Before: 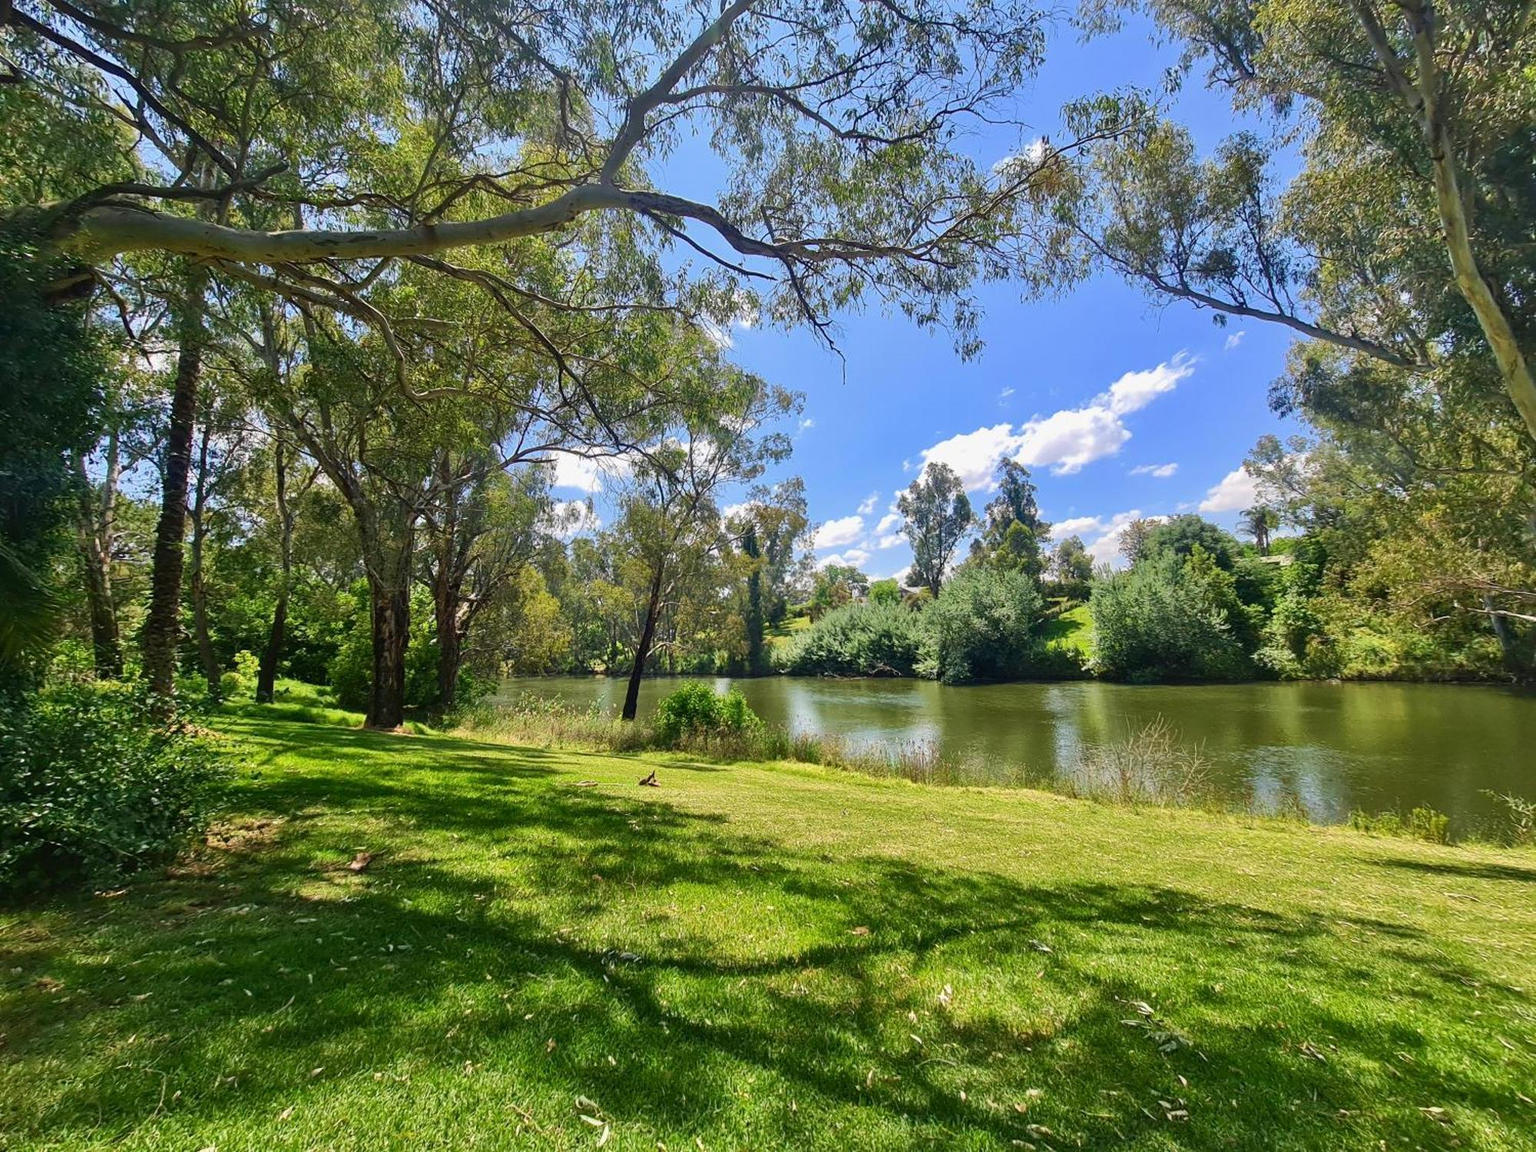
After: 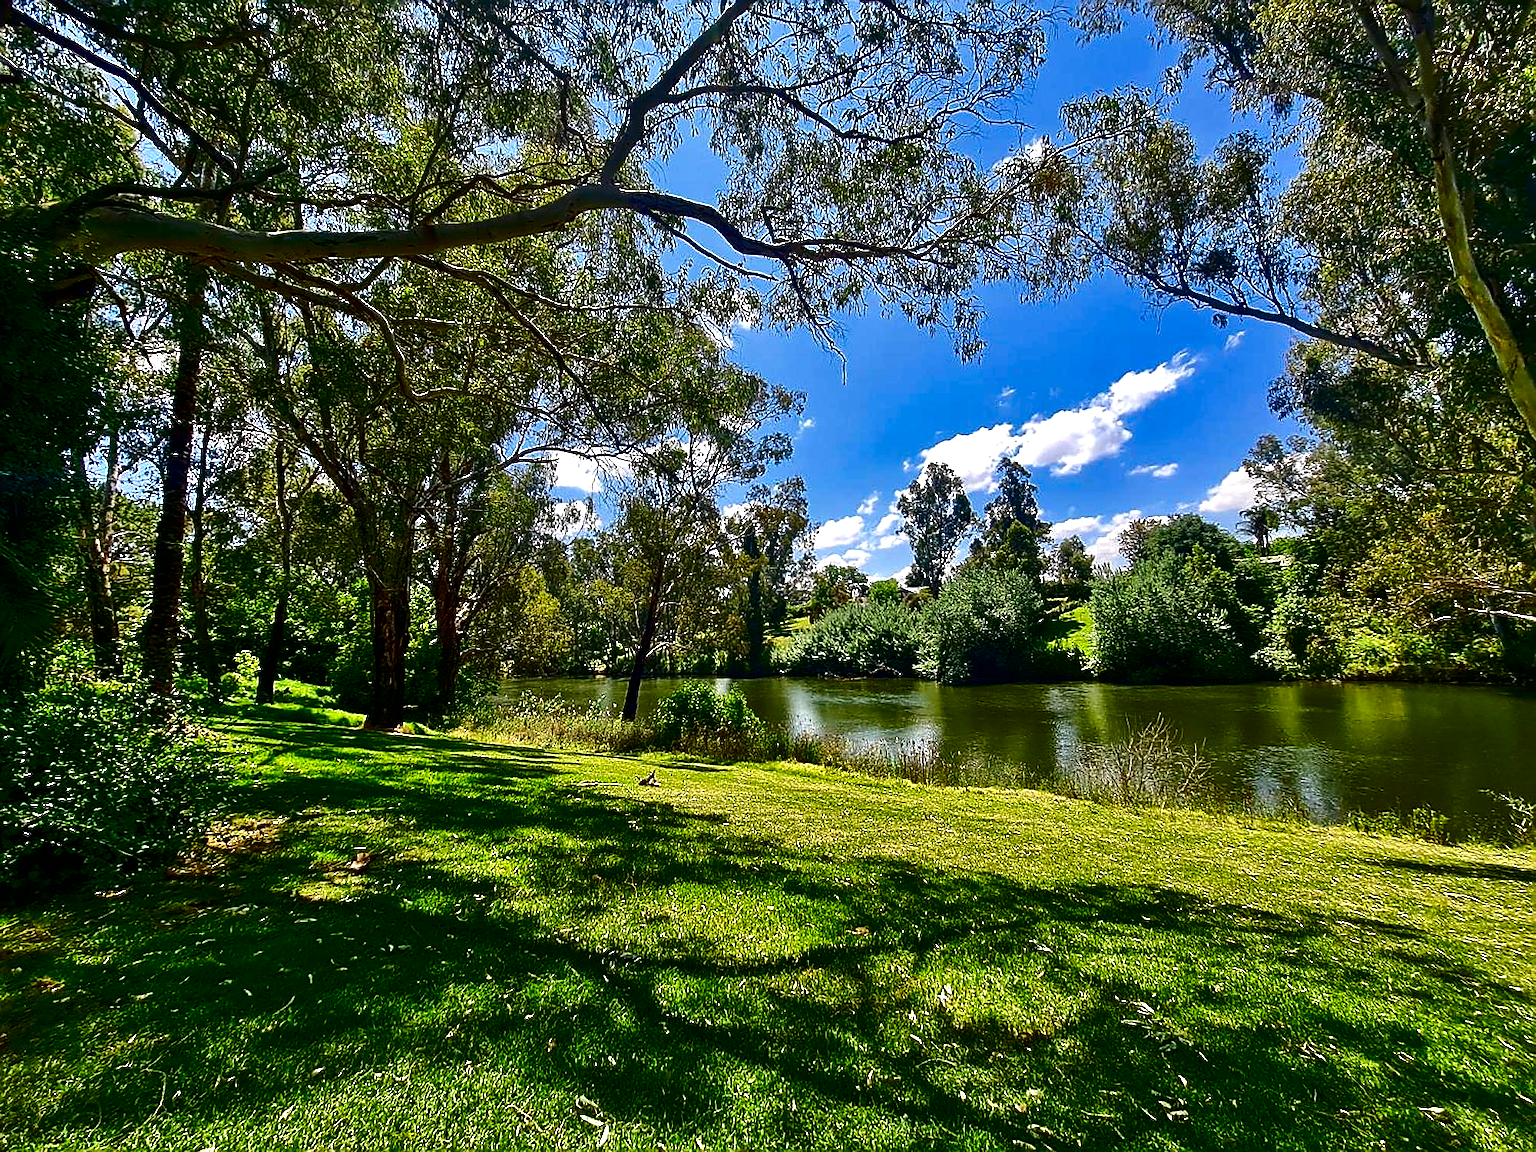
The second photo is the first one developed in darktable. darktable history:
sharpen: radius 1.396, amount 1.259, threshold 0.752
exposure: black level correction 0.003, exposure 0.386 EV, compensate highlight preservation false
shadows and highlights: low approximation 0.01, soften with gaussian
contrast brightness saturation: contrast 0.093, brightness -0.604, saturation 0.171
